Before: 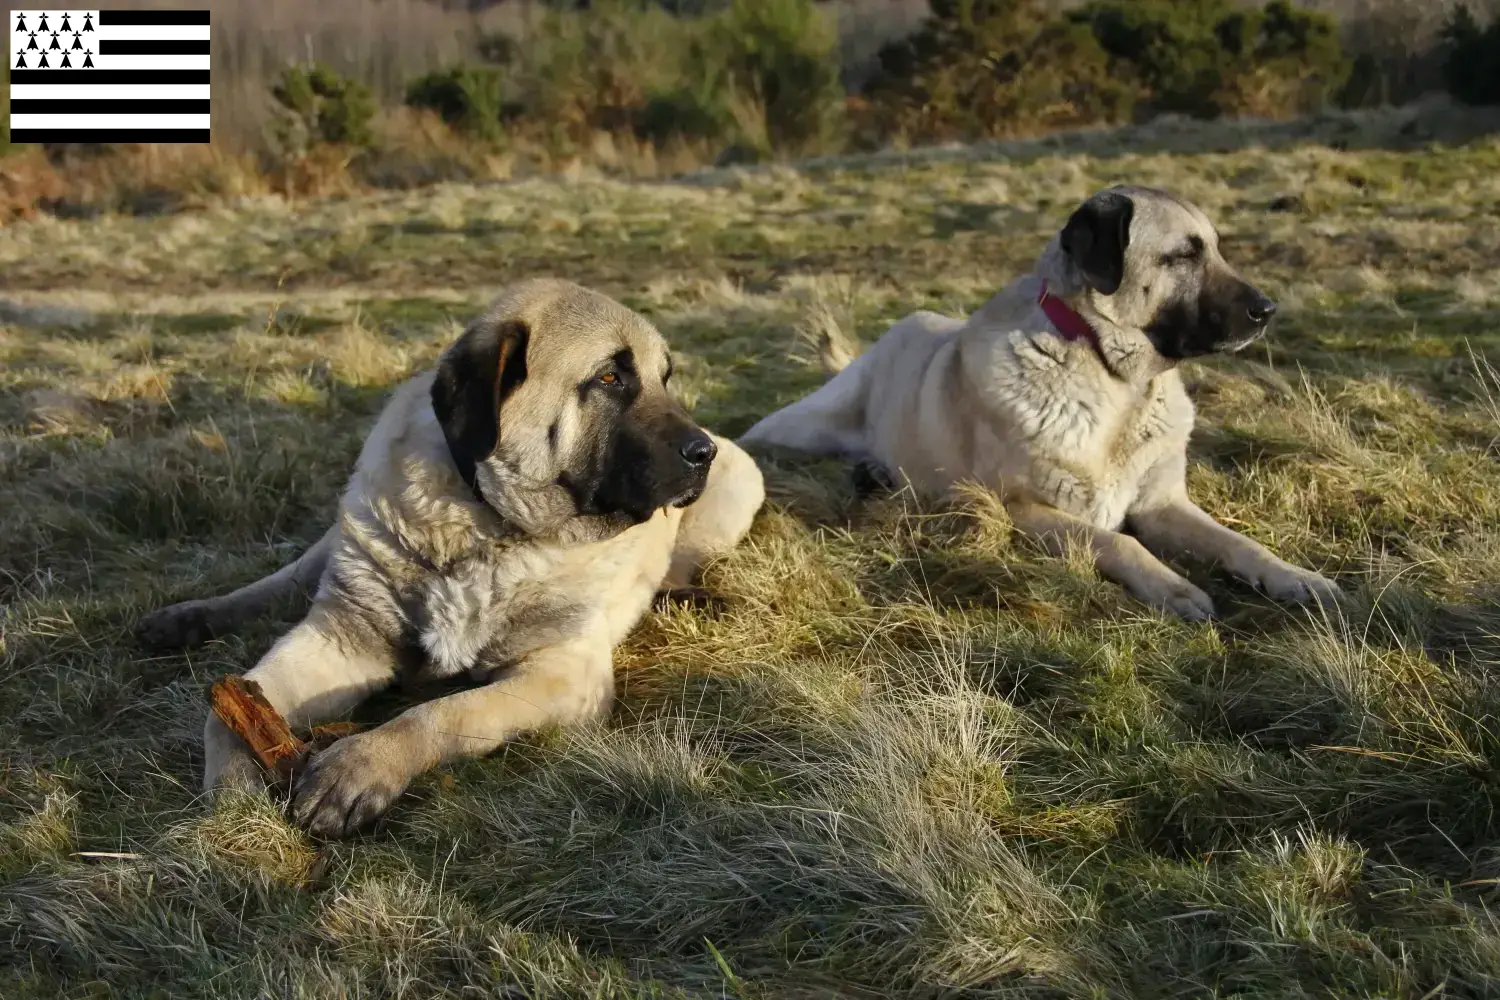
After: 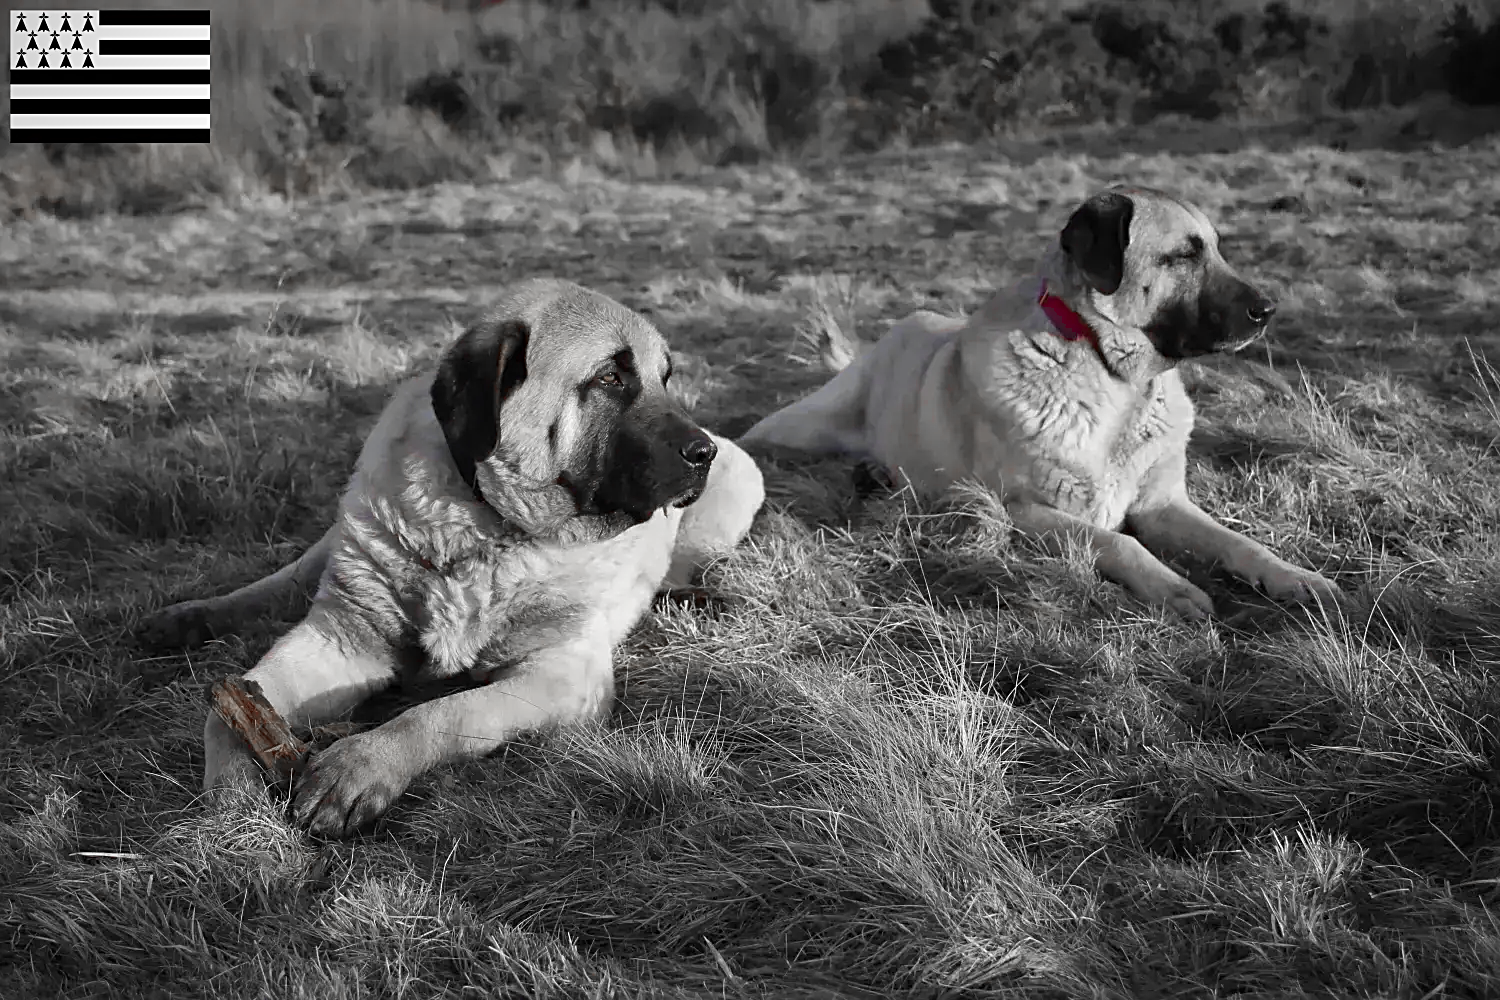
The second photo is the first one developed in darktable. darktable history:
color zones: curves: ch0 [(0, 0.278) (0.143, 0.5) (0.286, 0.5) (0.429, 0.5) (0.571, 0.5) (0.714, 0.5) (0.857, 0.5) (1, 0.5)]; ch1 [(0, 1) (0.143, 0.165) (0.286, 0) (0.429, 0) (0.571, 0) (0.714, 0) (0.857, 0.5) (1, 0.5)]; ch2 [(0, 0.508) (0.143, 0.5) (0.286, 0.5) (0.429, 0.5) (0.571, 0.5) (0.714, 0.5) (0.857, 0.5) (1, 0.5)]
vignetting: on, module defaults
sharpen: on, module defaults
